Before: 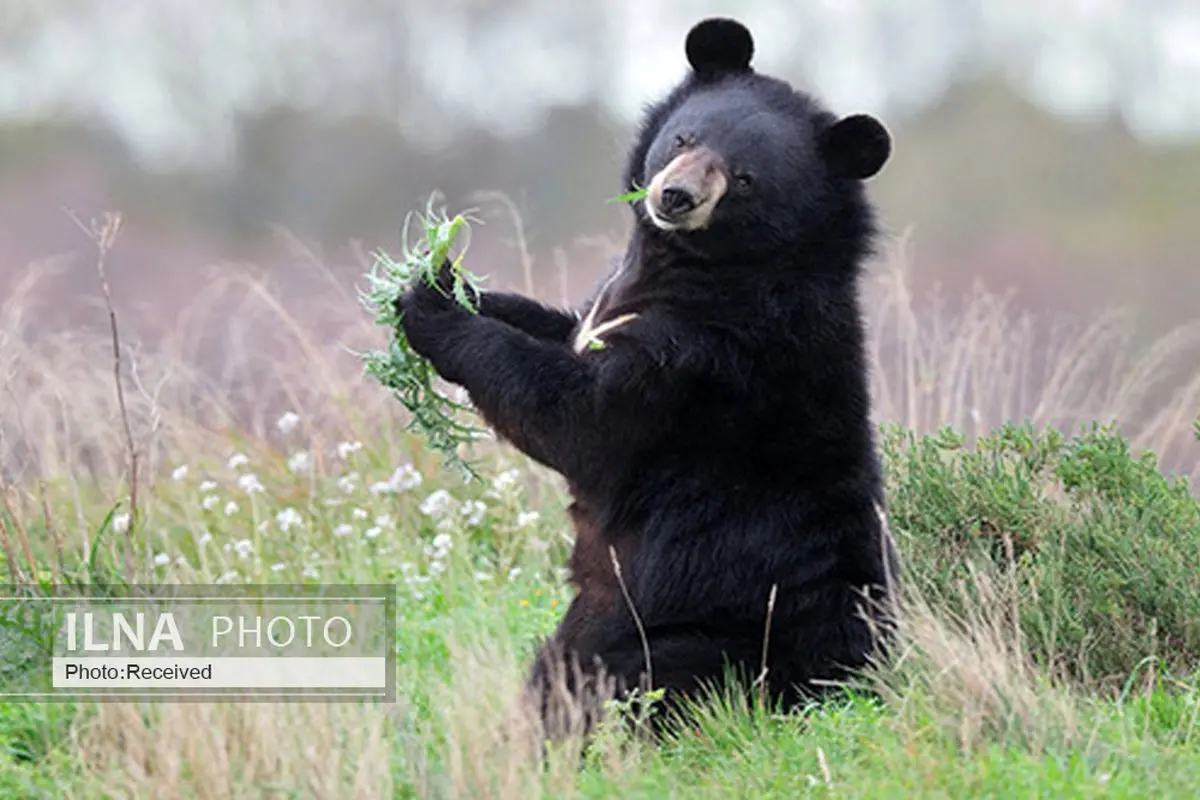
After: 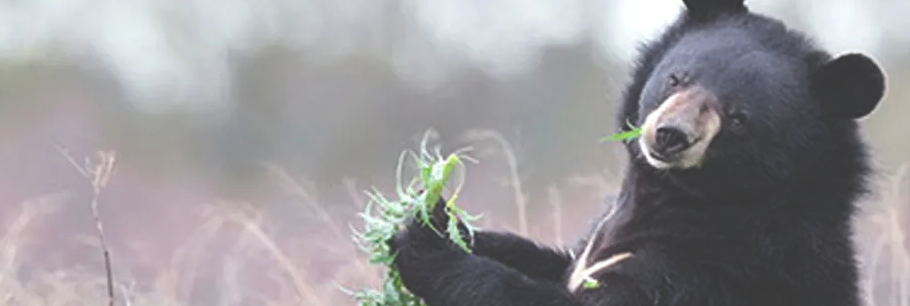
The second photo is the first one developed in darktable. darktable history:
exposure: black level correction -0.039, exposure 0.06 EV, compensate highlight preservation false
levels: white 99.9%
crop: left 0.518%, top 7.65%, right 23.605%, bottom 54.098%
